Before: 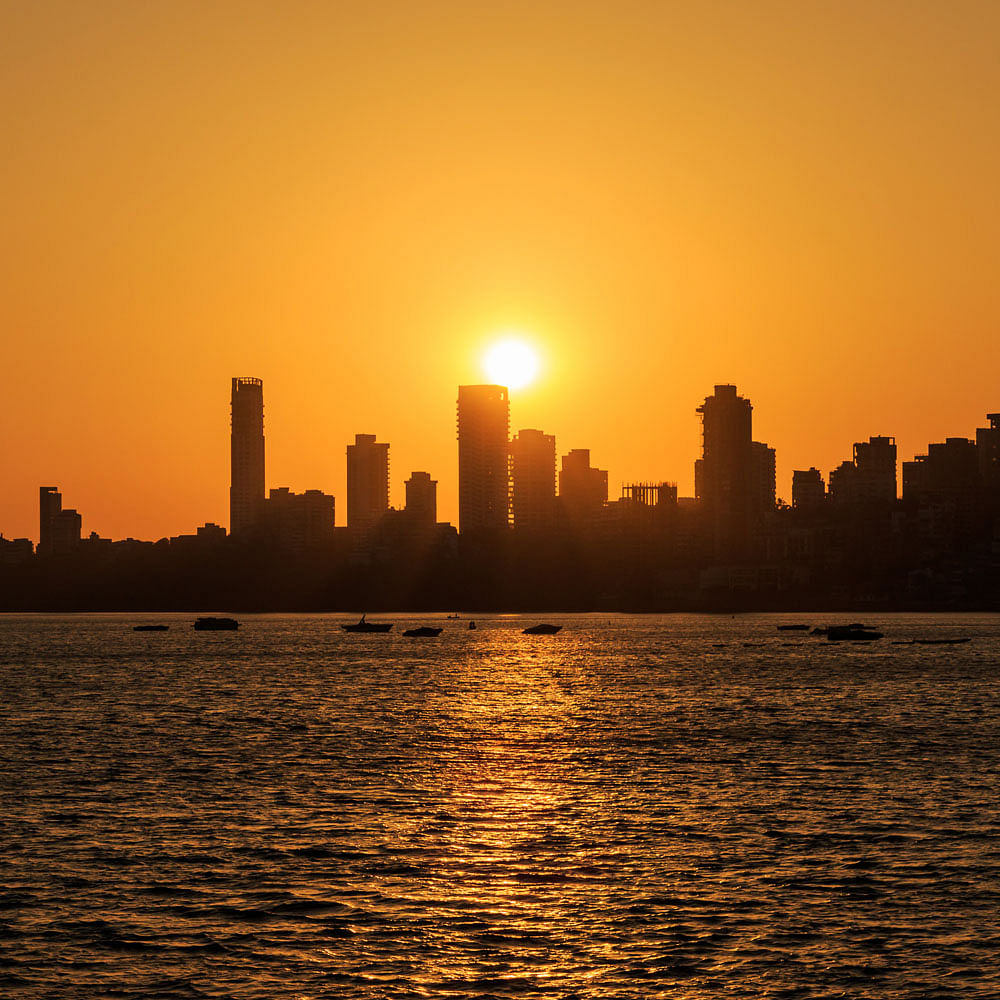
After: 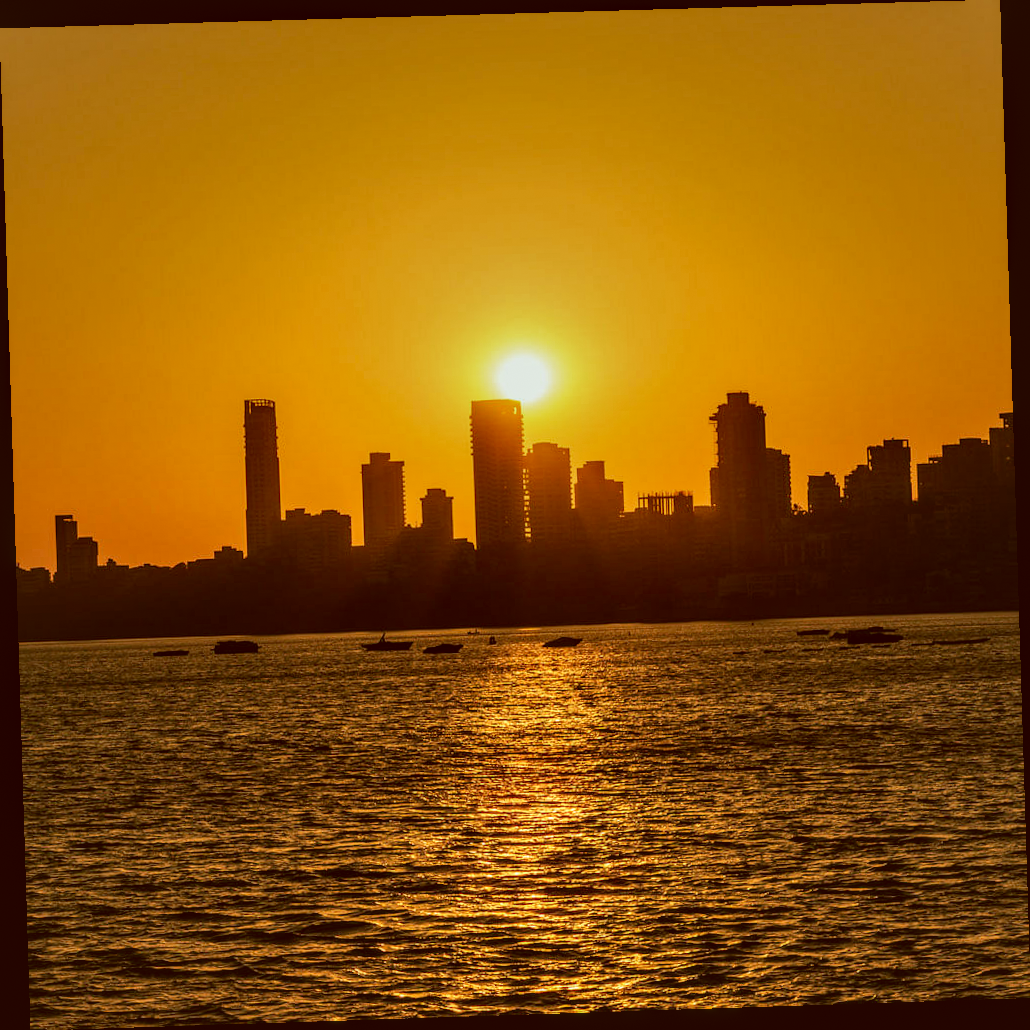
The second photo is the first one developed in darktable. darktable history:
contrast brightness saturation: contrast -0.11
grain: coarseness 0.81 ISO, strength 1.34%, mid-tones bias 0%
rotate and perspective: rotation -1.77°, lens shift (horizontal) 0.004, automatic cropping off
white balance: emerald 1
color correction: highlights a* -5.94, highlights b* 9.48, shadows a* 10.12, shadows b* 23.94
local contrast: highlights 25%, detail 150%
color calibration: illuminant as shot in camera, x 0.358, y 0.373, temperature 4628.91 K
graduated density: on, module defaults
